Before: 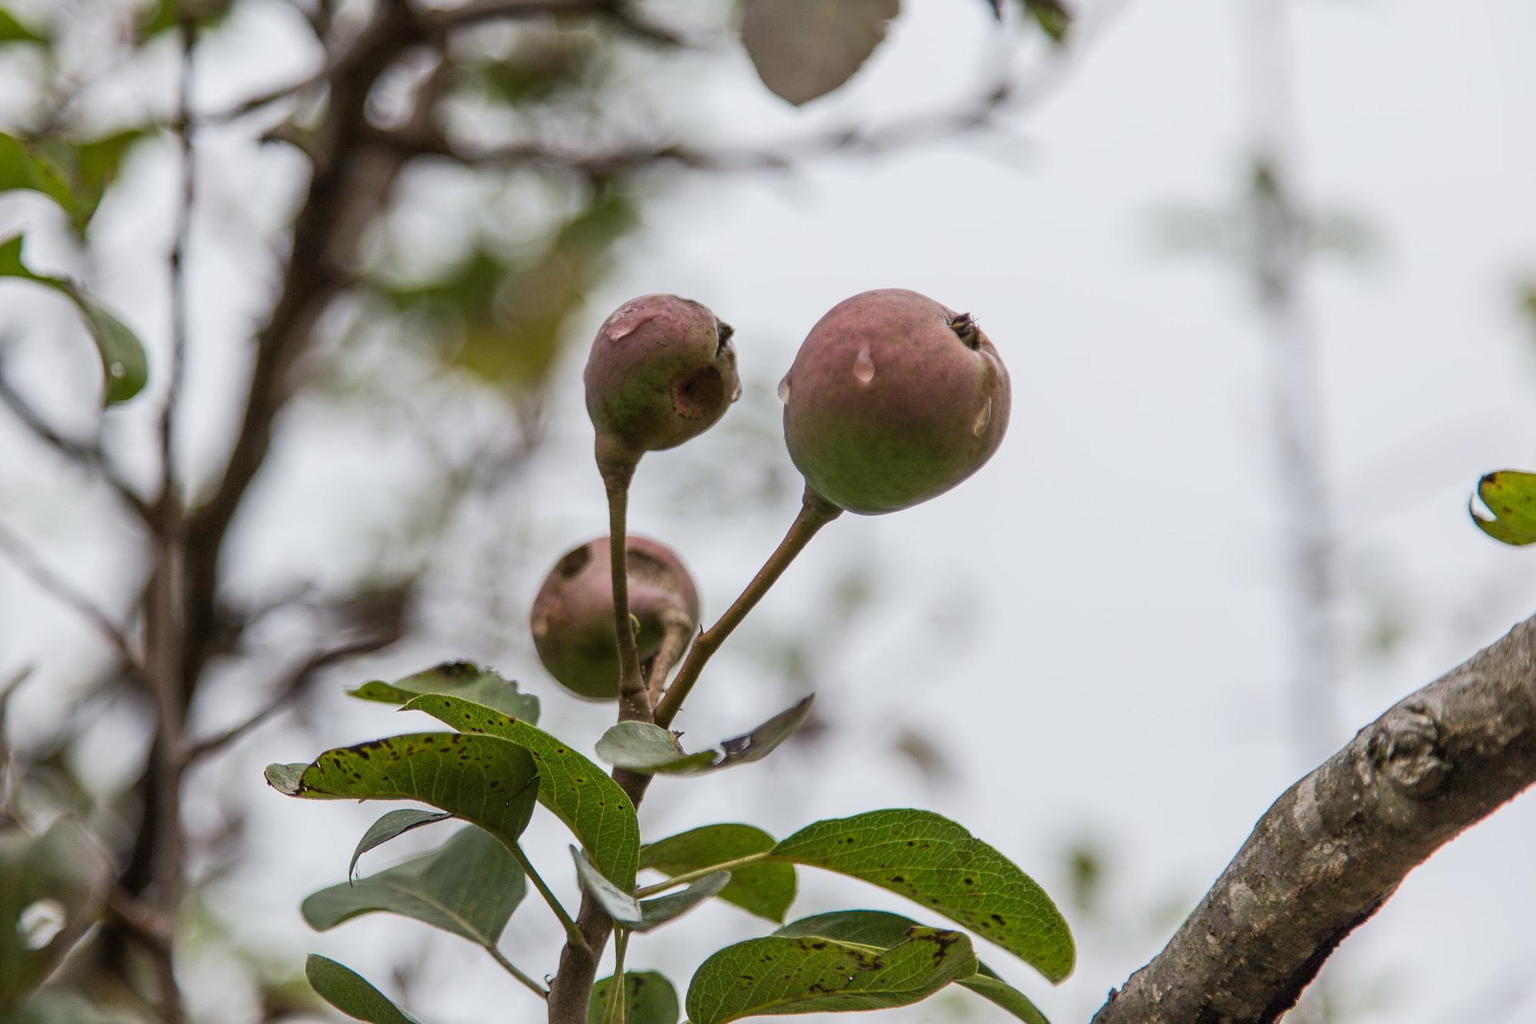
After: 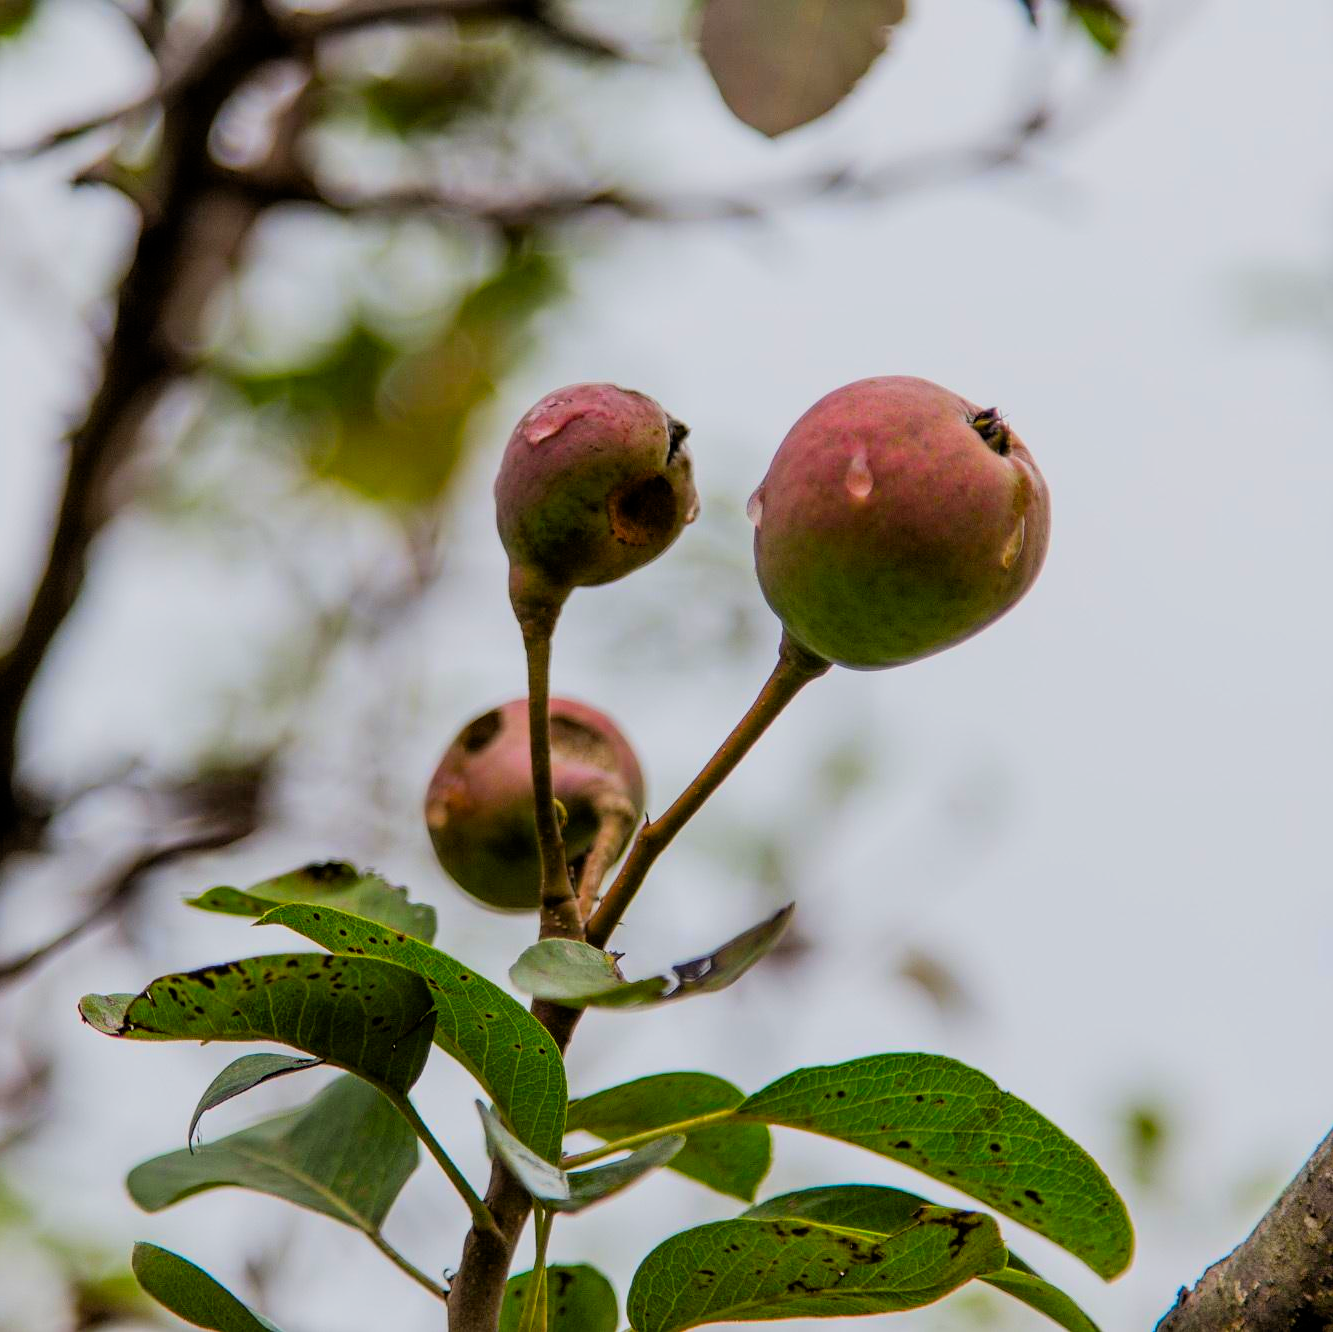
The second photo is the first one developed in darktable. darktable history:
contrast brightness saturation: saturation 0.5
crop and rotate: left 13.342%, right 19.991%
filmic rgb: black relative exposure -7.75 EV, white relative exposure 4.4 EV, threshold 3 EV, target black luminance 0%, hardness 3.76, latitude 50.51%, contrast 1.074, highlights saturation mix 10%, shadows ↔ highlights balance -0.22%, color science v4 (2020), enable highlight reconstruction true
